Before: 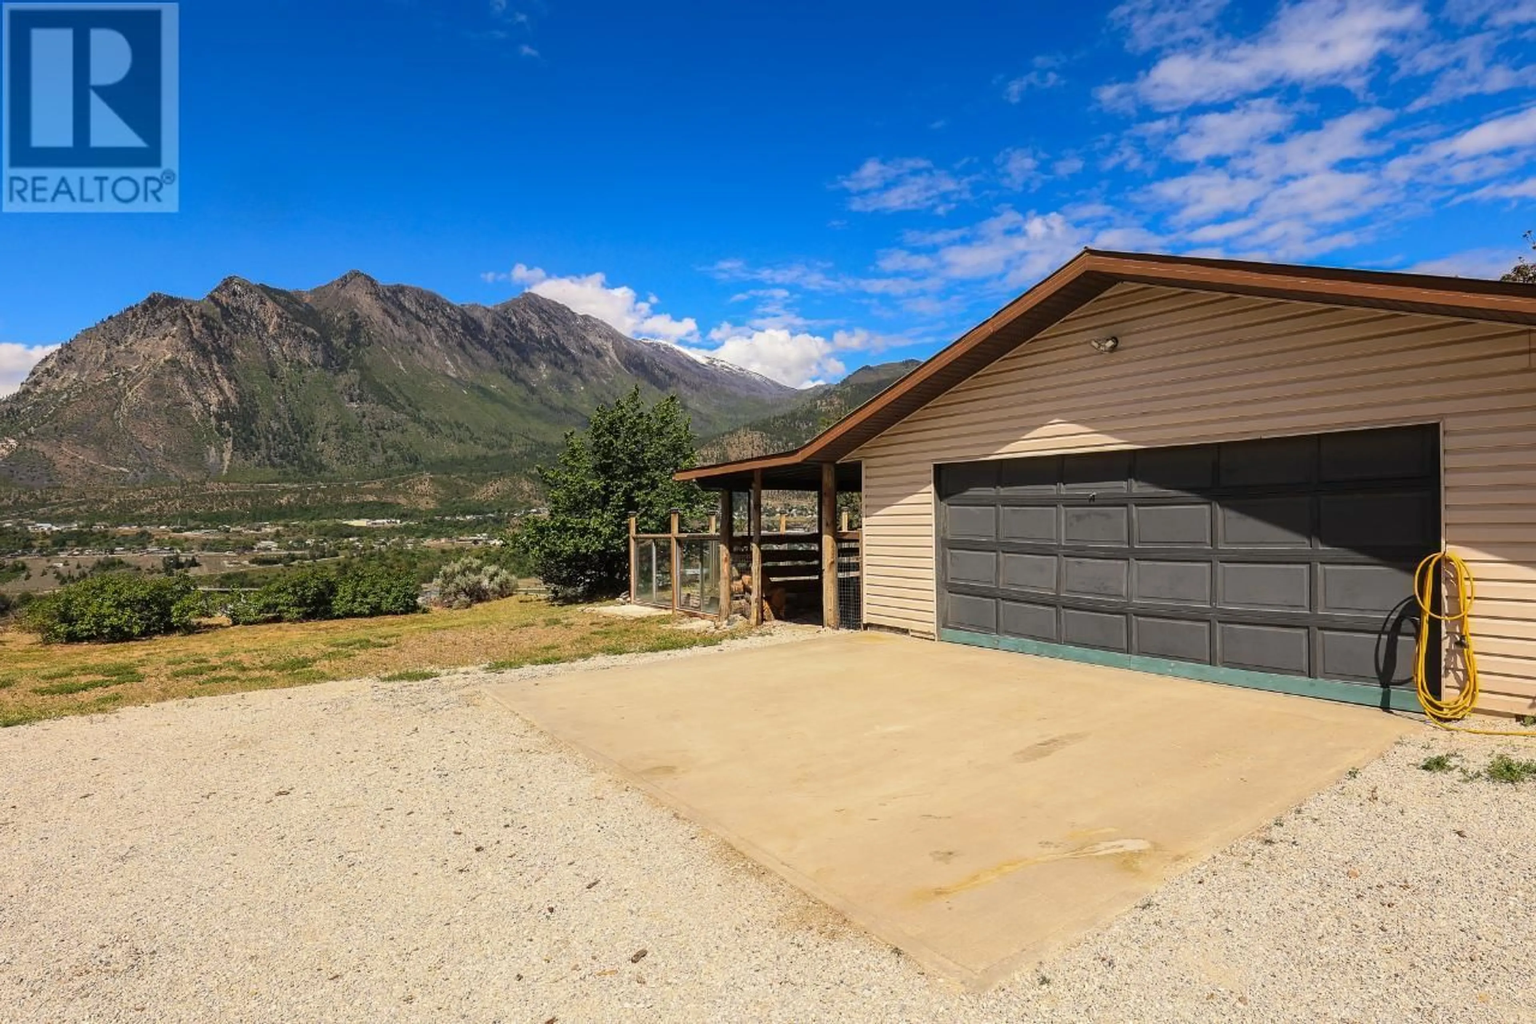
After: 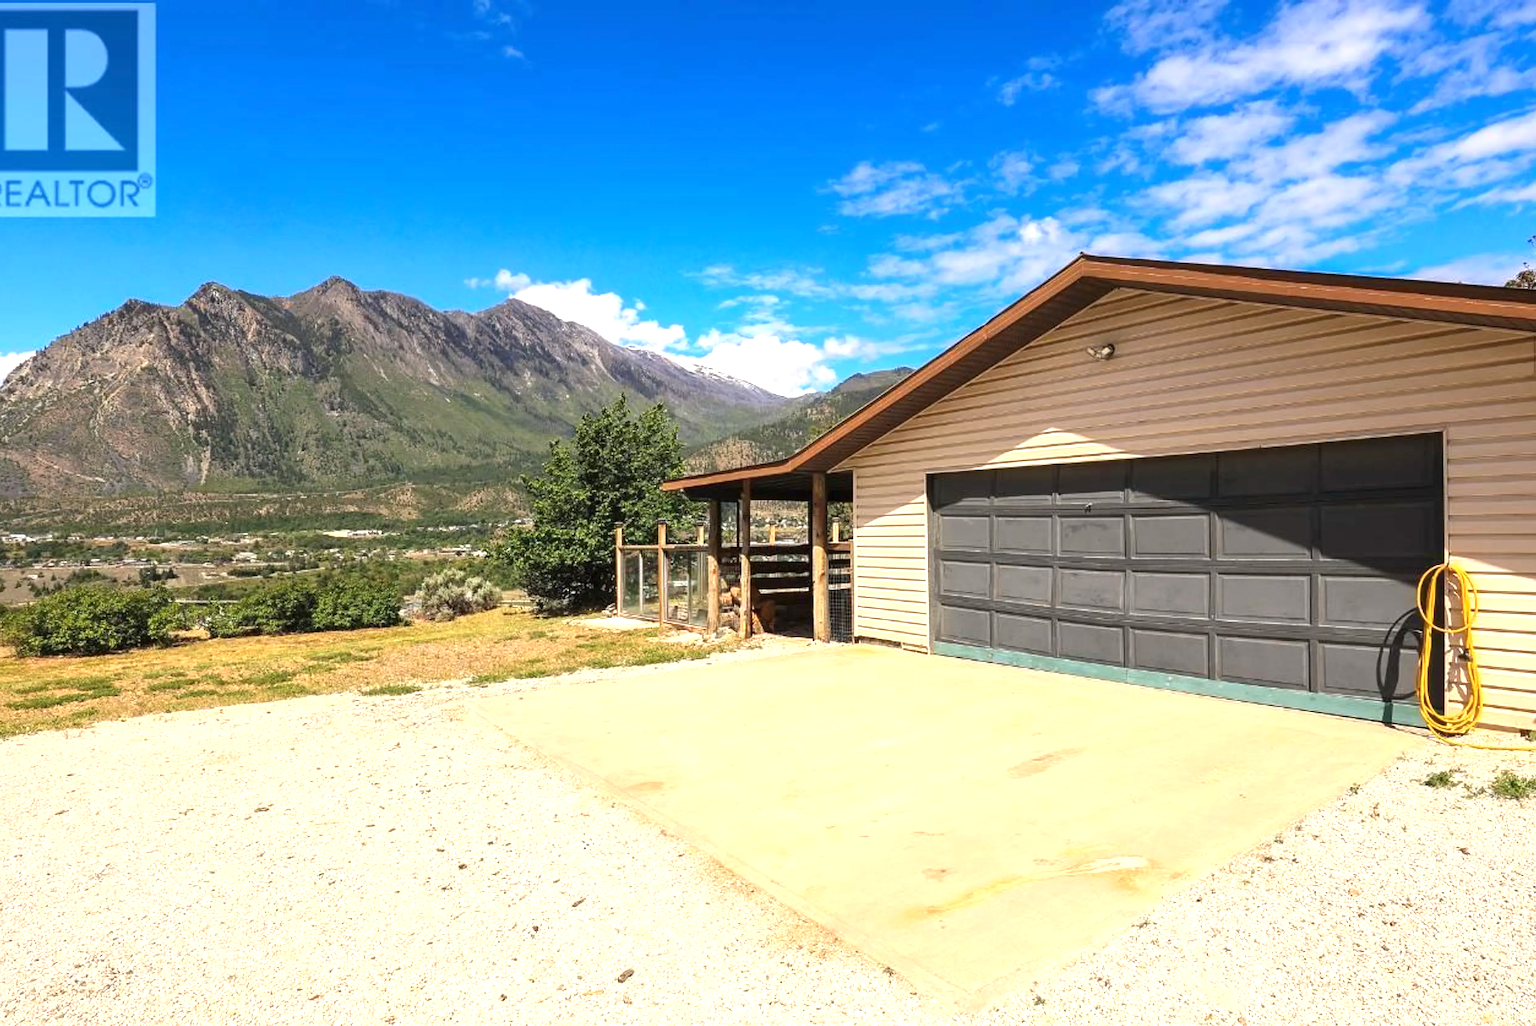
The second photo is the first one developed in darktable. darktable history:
exposure: exposure 0.919 EV, compensate exposure bias true, compensate highlight preservation false
crop: left 1.743%, right 0.277%, bottom 1.69%
